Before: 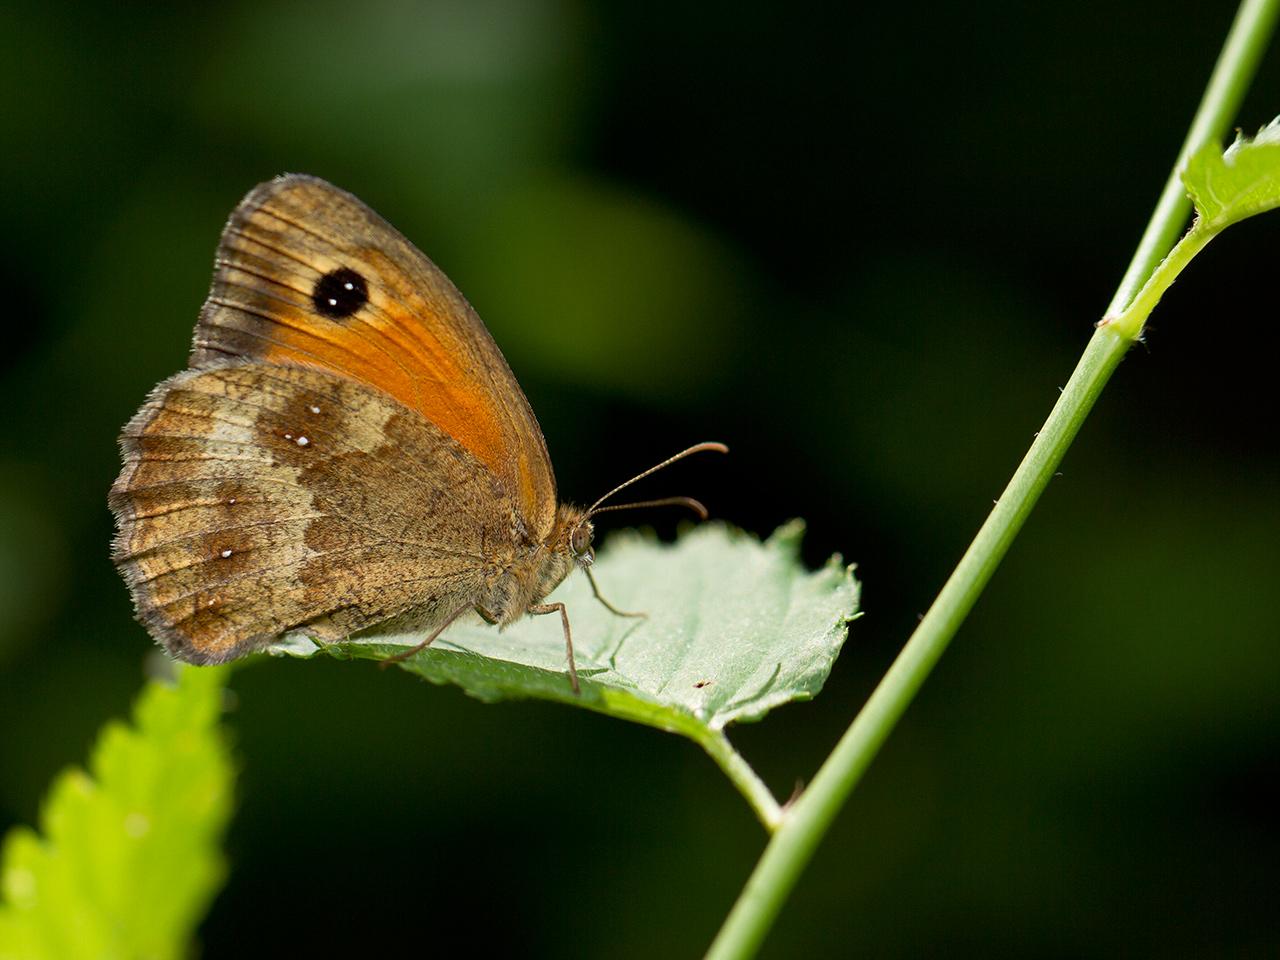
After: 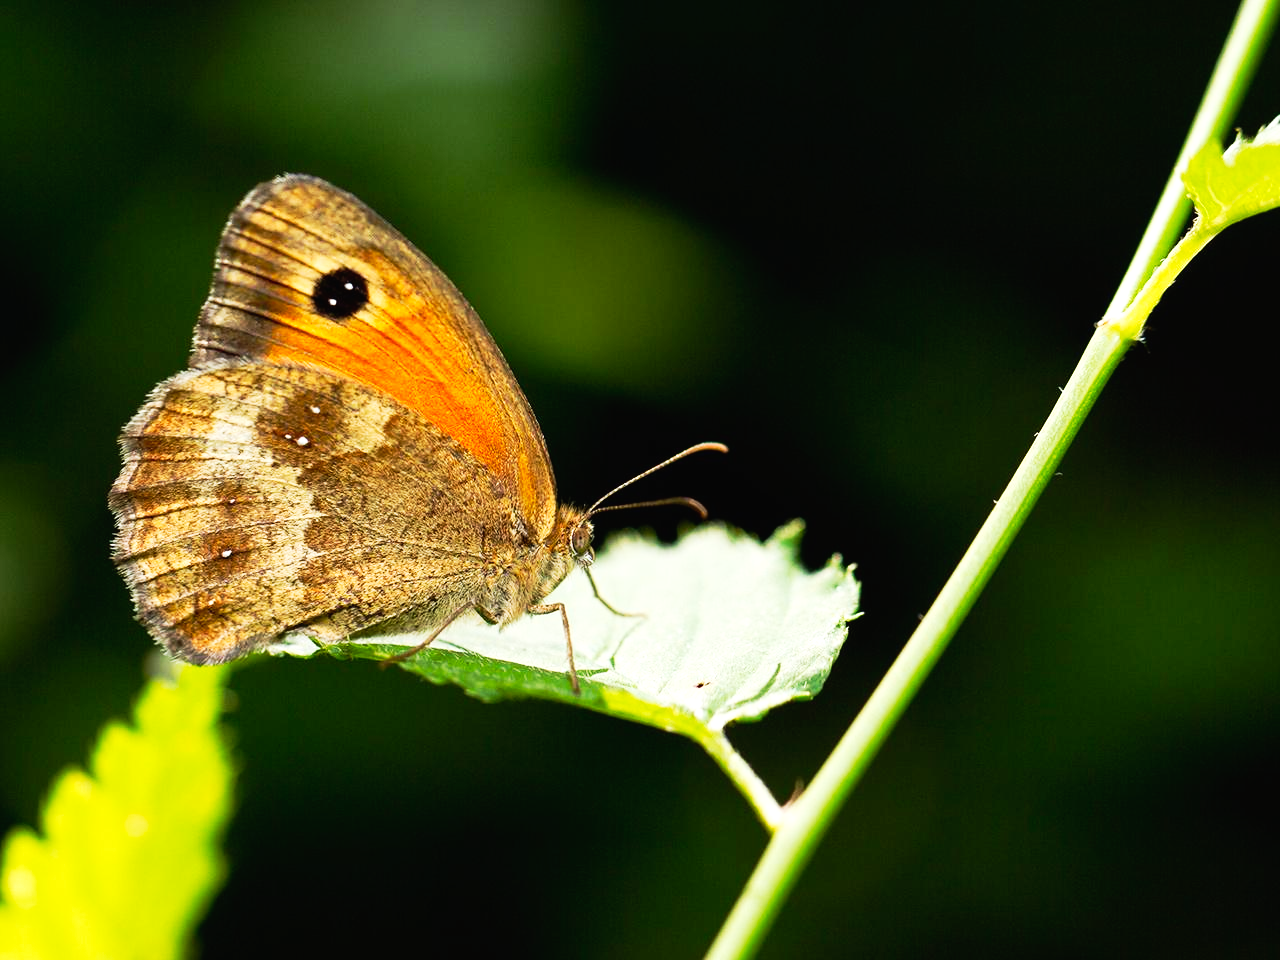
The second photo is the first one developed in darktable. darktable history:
tone curve: curves: ch0 [(0, 0.013) (0.074, 0.044) (0.251, 0.234) (0.472, 0.511) (0.63, 0.752) (0.746, 0.866) (0.899, 0.956) (1, 1)]; ch1 [(0, 0) (0.08, 0.08) (0.347, 0.394) (0.455, 0.441) (0.5, 0.5) (0.517, 0.53) (0.563, 0.611) (0.617, 0.682) (0.756, 0.788) (0.92, 0.92) (1, 1)]; ch2 [(0, 0) (0.096, 0.056) (0.304, 0.204) (0.5, 0.5) (0.539, 0.575) (0.597, 0.644) (0.92, 0.92) (1, 1)], preserve colors none
exposure: black level correction 0, exposure 0.499 EV, compensate highlight preservation false
